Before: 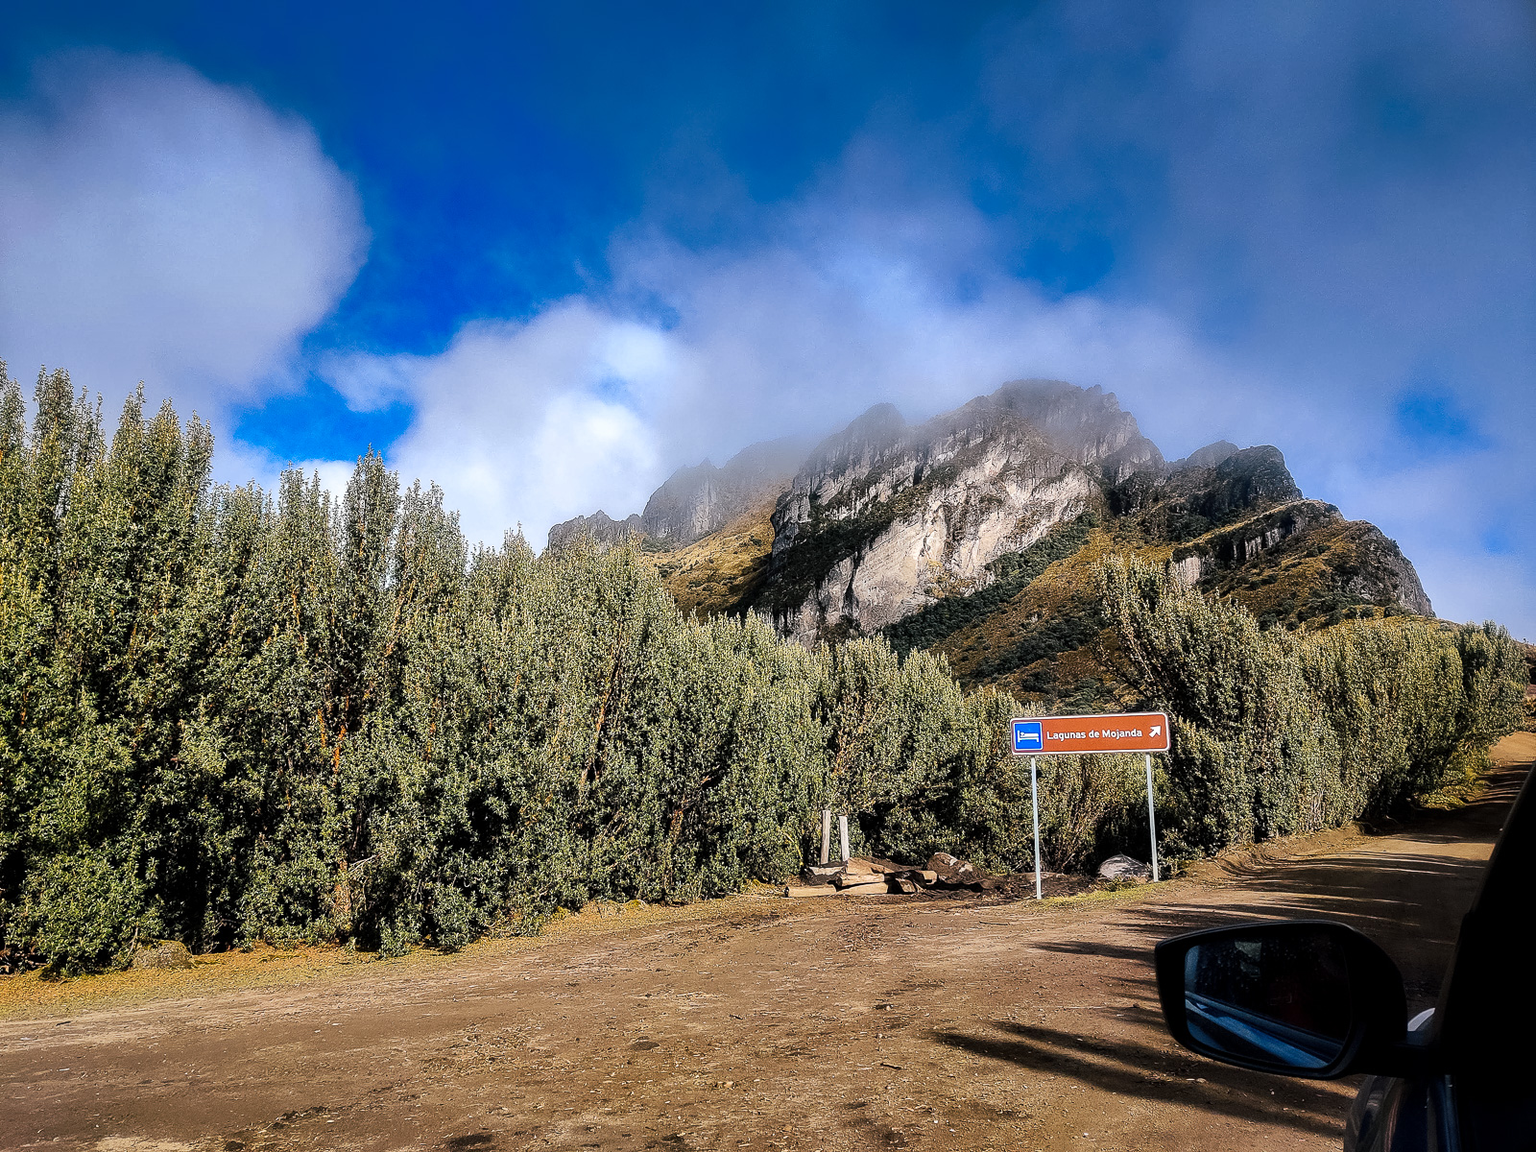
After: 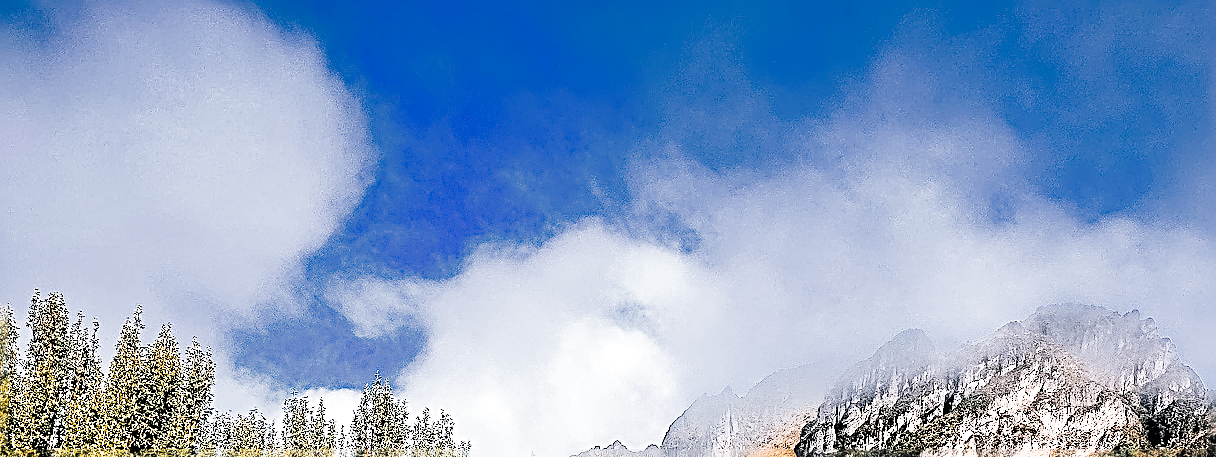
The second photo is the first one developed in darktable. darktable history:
sharpen: radius 3.172, amount 1.733
color zones: curves: ch0 [(0, 0.499) (0.143, 0.5) (0.286, 0.5) (0.429, 0.476) (0.571, 0.284) (0.714, 0.243) (0.857, 0.449) (1, 0.499)]; ch1 [(0, 0.532) (0.143, 0.645) (0.286, 0.696) (0.429, 0.211) (0.571, 0.504) (0.714, 0.493) (0.857, 0.495) (1, 0.532)]; ch2 [(0, 0.5) (0.143, 0.5) (0.286, 0.427) (0.429, 0.324) (0.571, 0.5) (0.714, 0.5) (0.857, 0.5) (1, 0.5)]
filmic rgb: black relative exposure -5.13 EV, white relative exposure 3.98 EV, hardness 2.89, contrast 1.299, highlights saturation mix -30.8%
crop: left 0.542%, top 7.636%, right 23.406%, bottom 54.237%
exposure: black level correction 0, exposure 1.701 EV, compensate exposure bias true, compensate highlight preservation false
